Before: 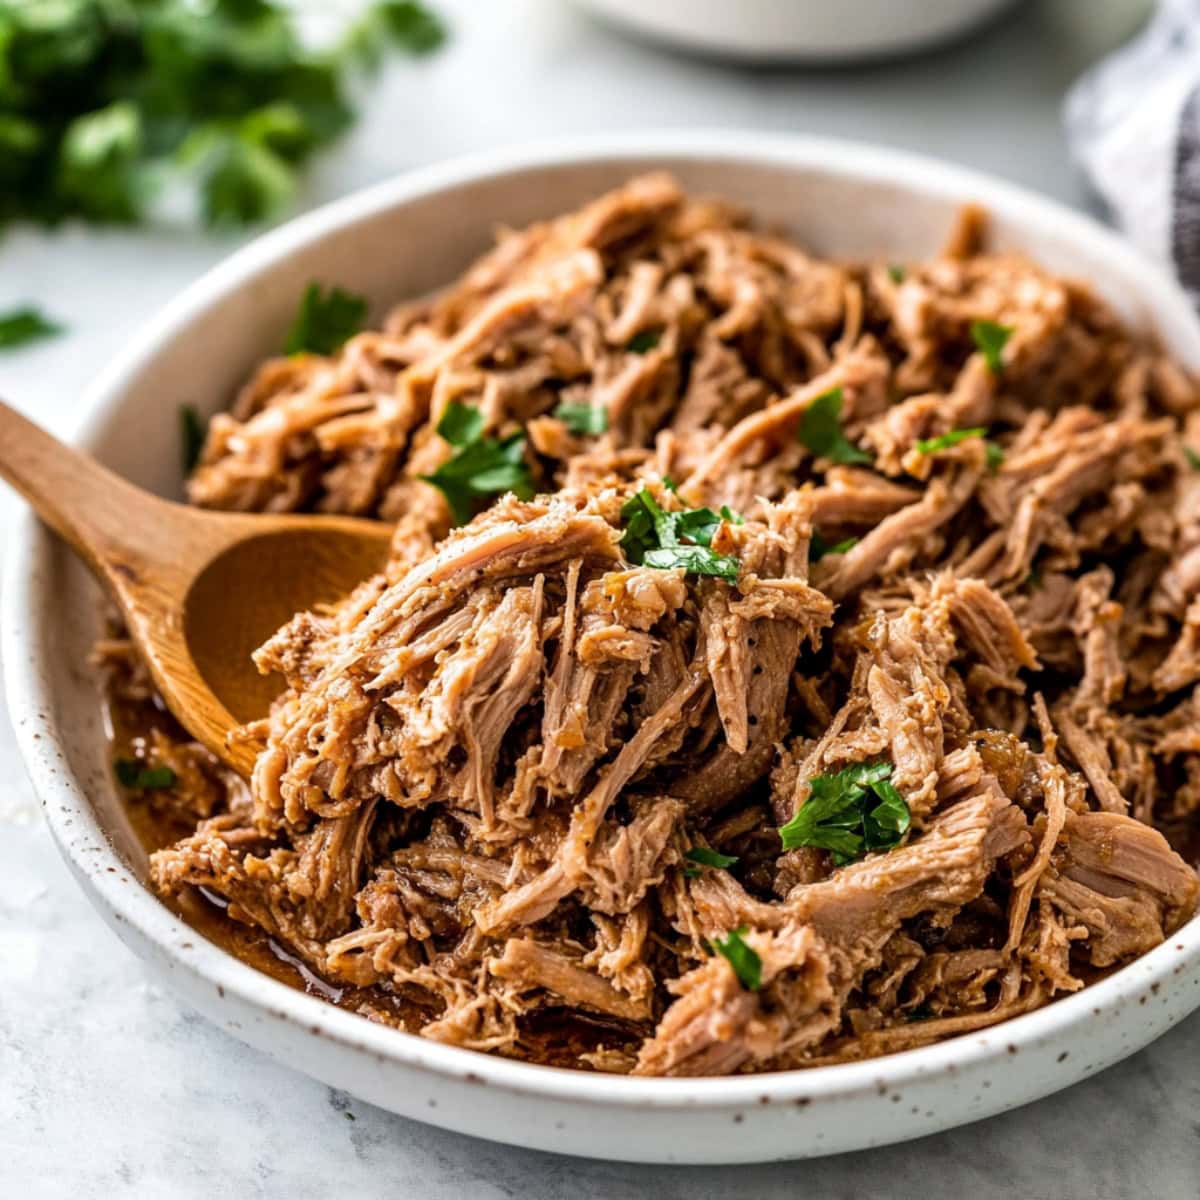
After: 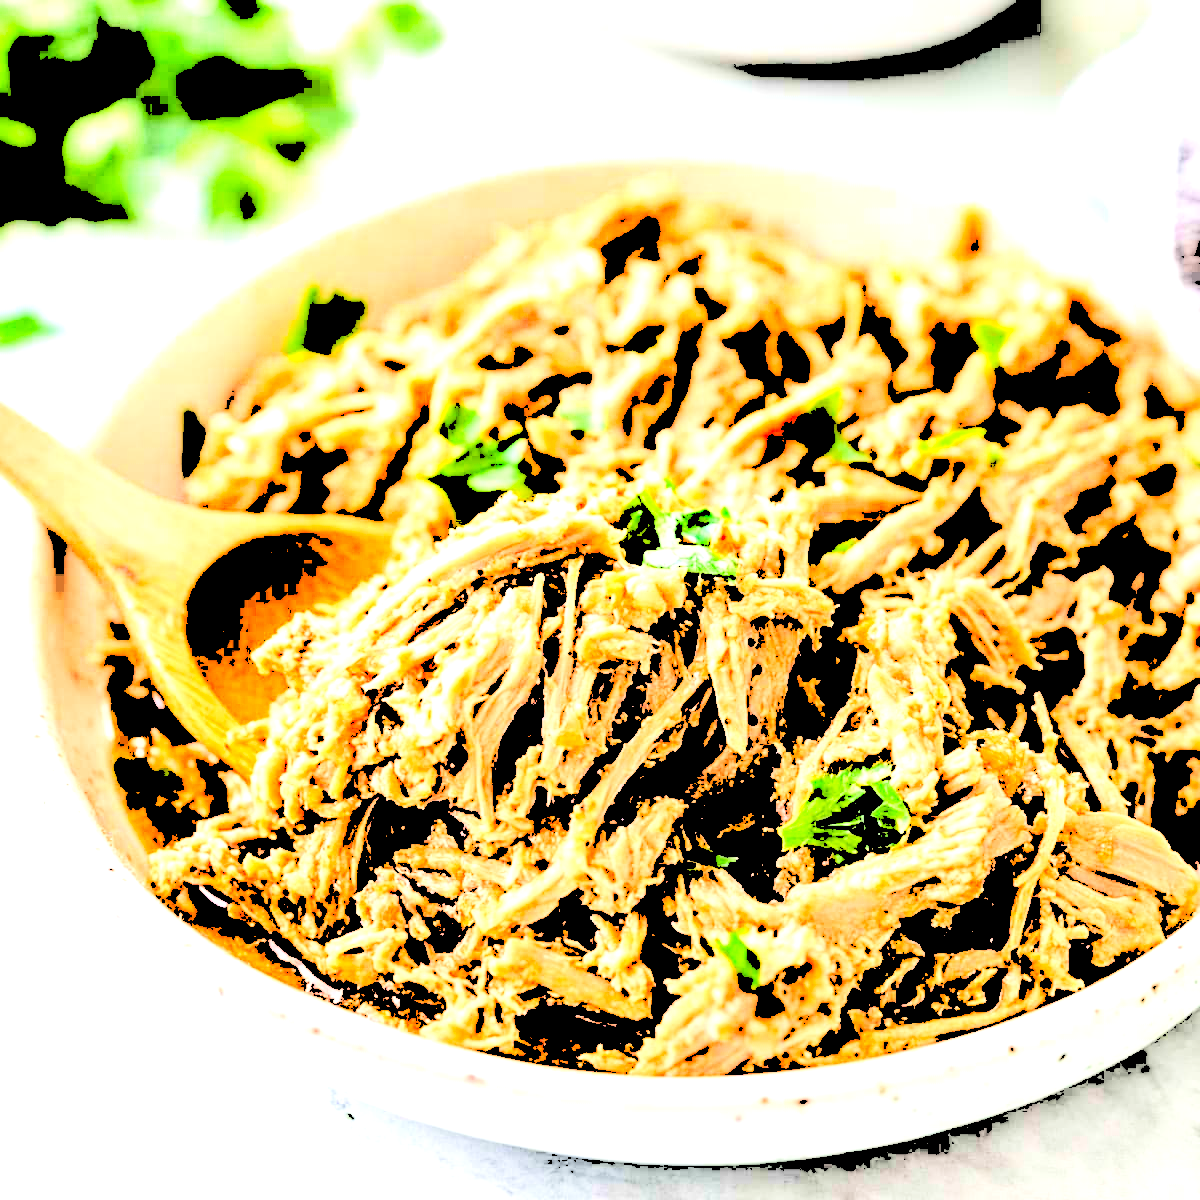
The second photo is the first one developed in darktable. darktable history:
levels: levels [0.246, 0.256, 0.506]
